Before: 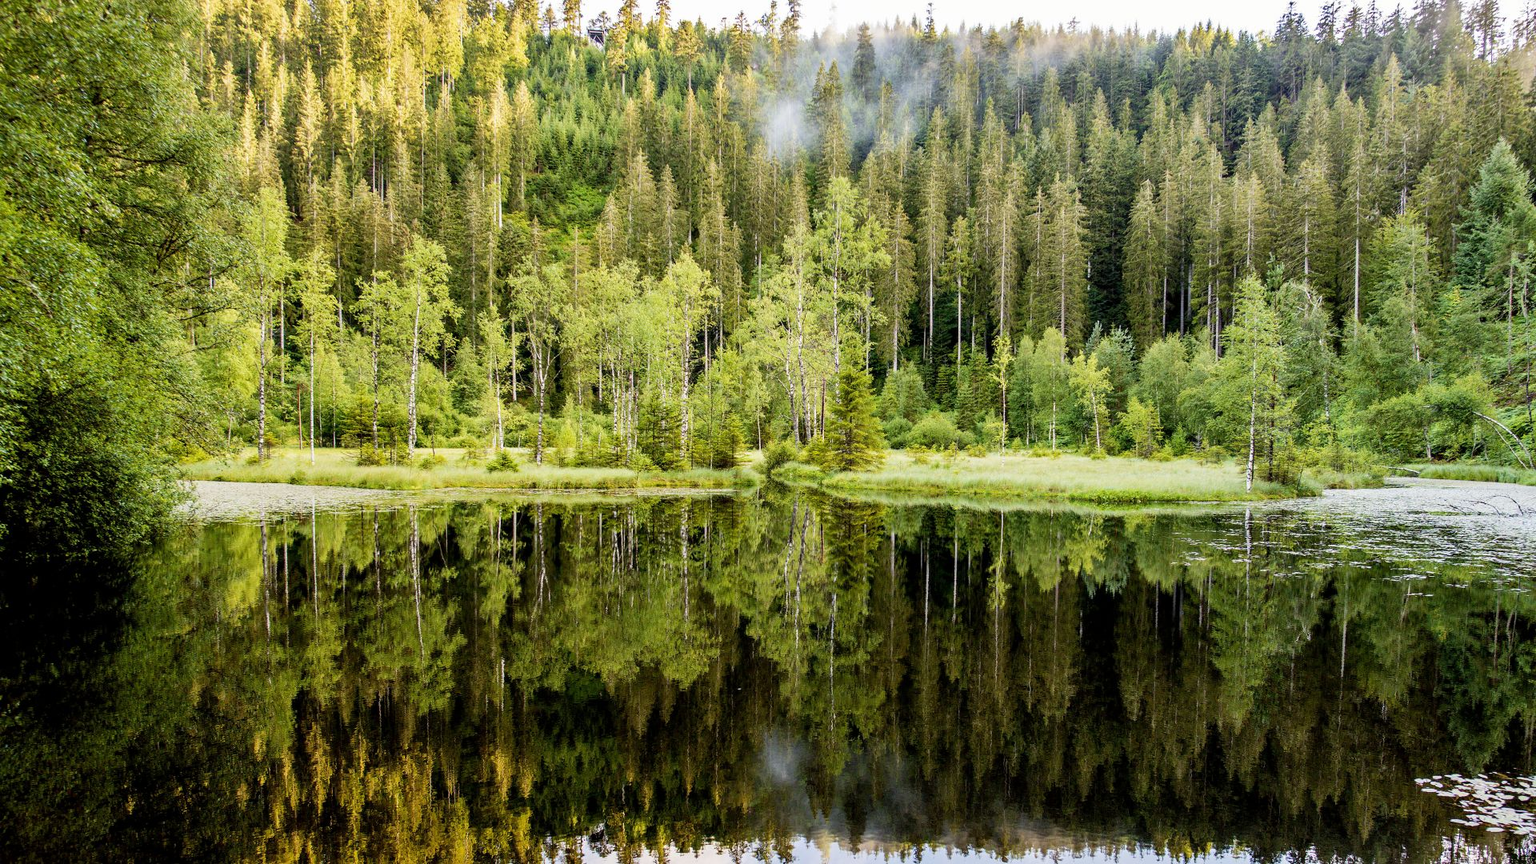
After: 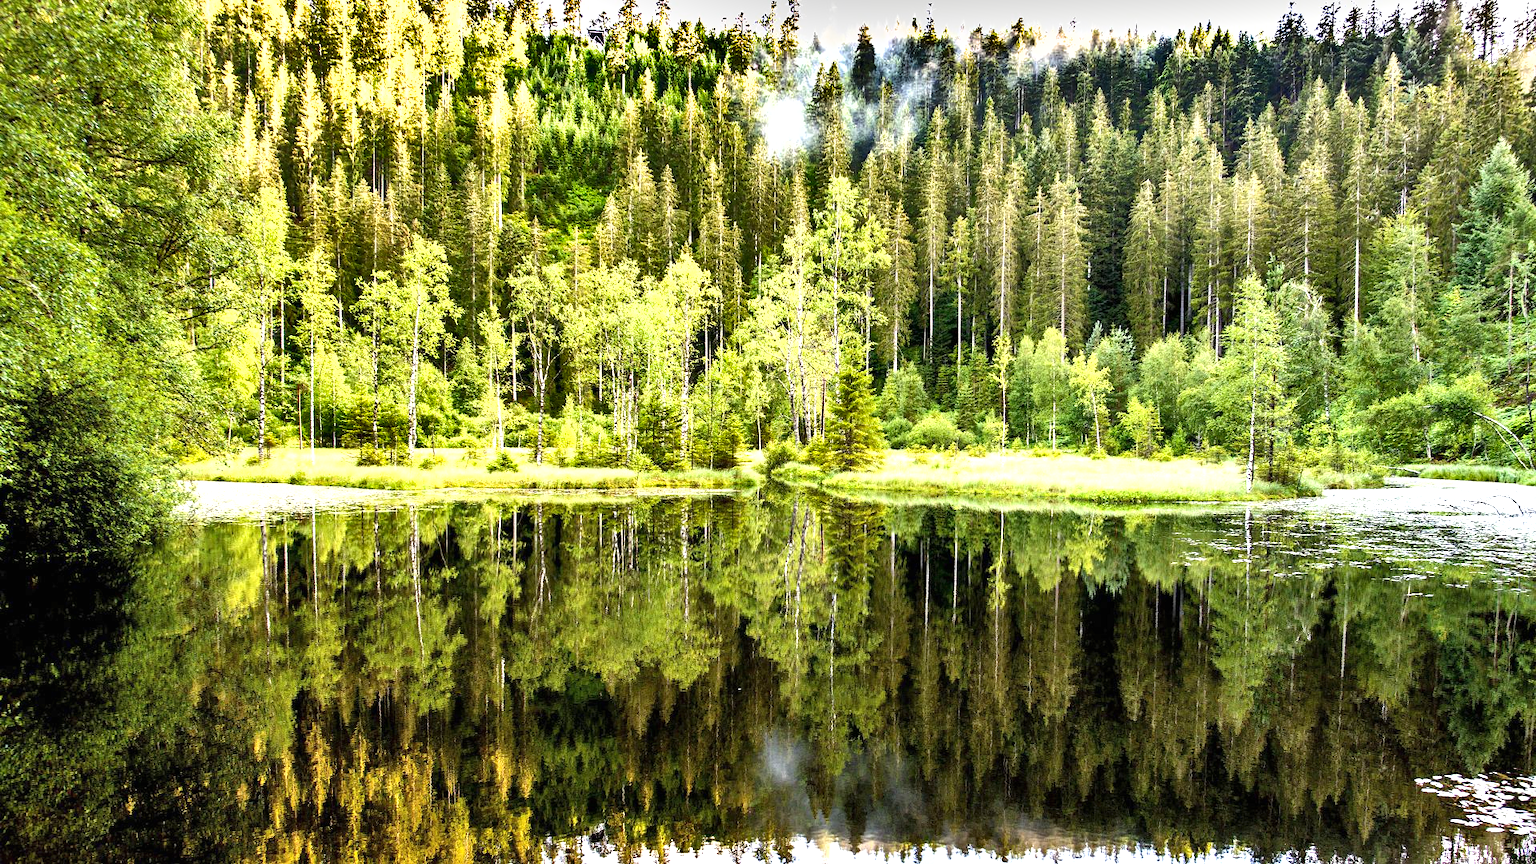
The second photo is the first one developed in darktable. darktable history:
shadows and highlights: radius 108.47, shadows 45.74, highlights -66.21, low approximation 0.01, soften with gaussian
exposure: black level correction 0, exposure 1 EV, compensate exposure bias true, compensate highlight preservation false
